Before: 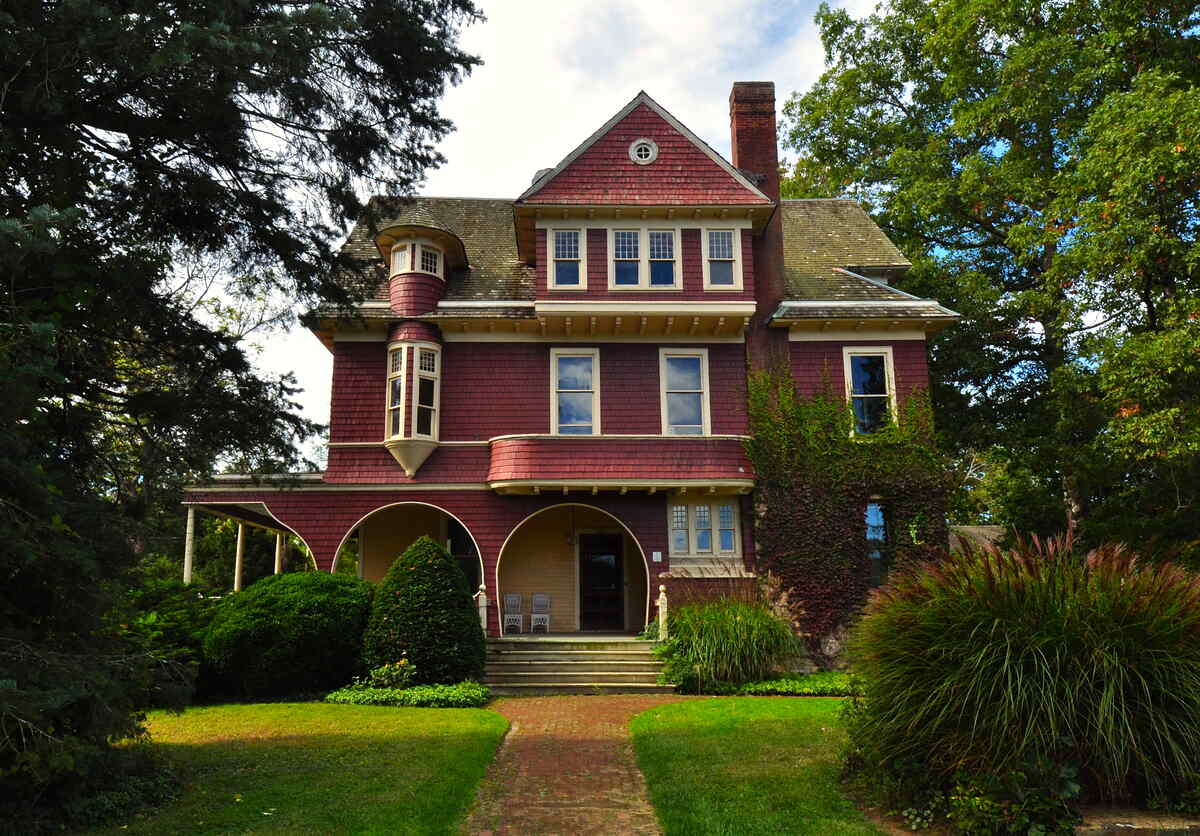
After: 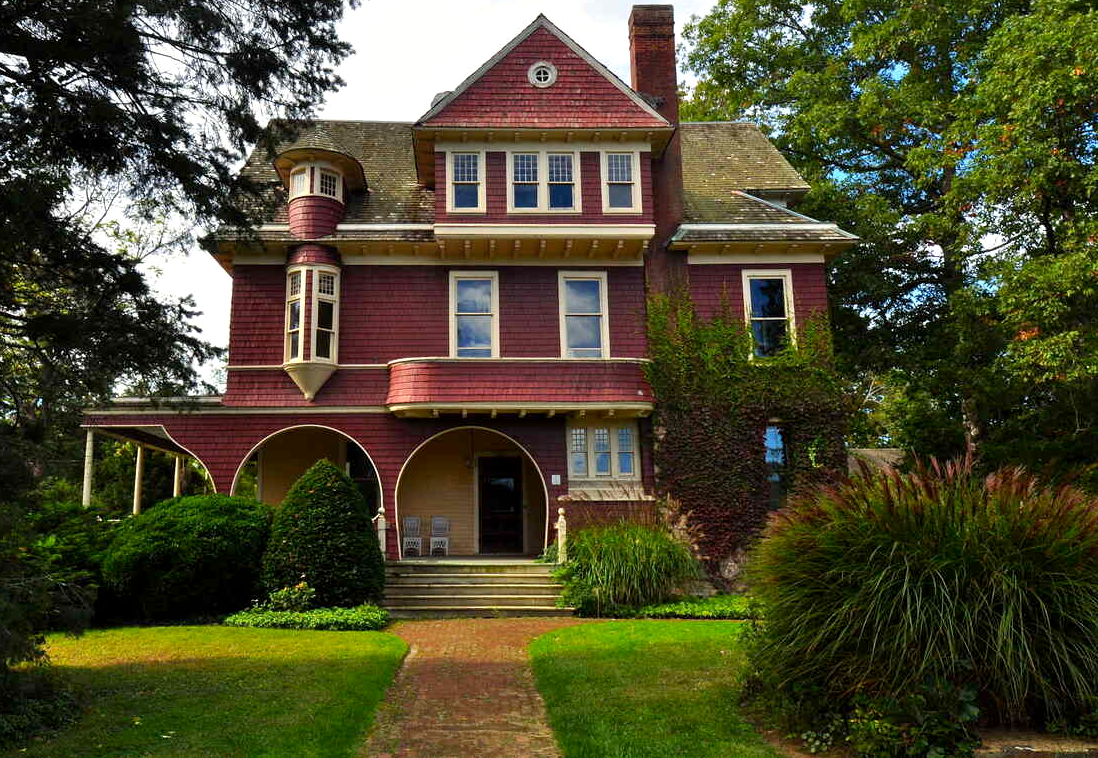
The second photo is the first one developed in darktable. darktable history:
crop and rotate: left 8.425%, top 9.27%
exposure: black level correction 0.002, exposure 0.148 EV, compensate highlight preservation false
